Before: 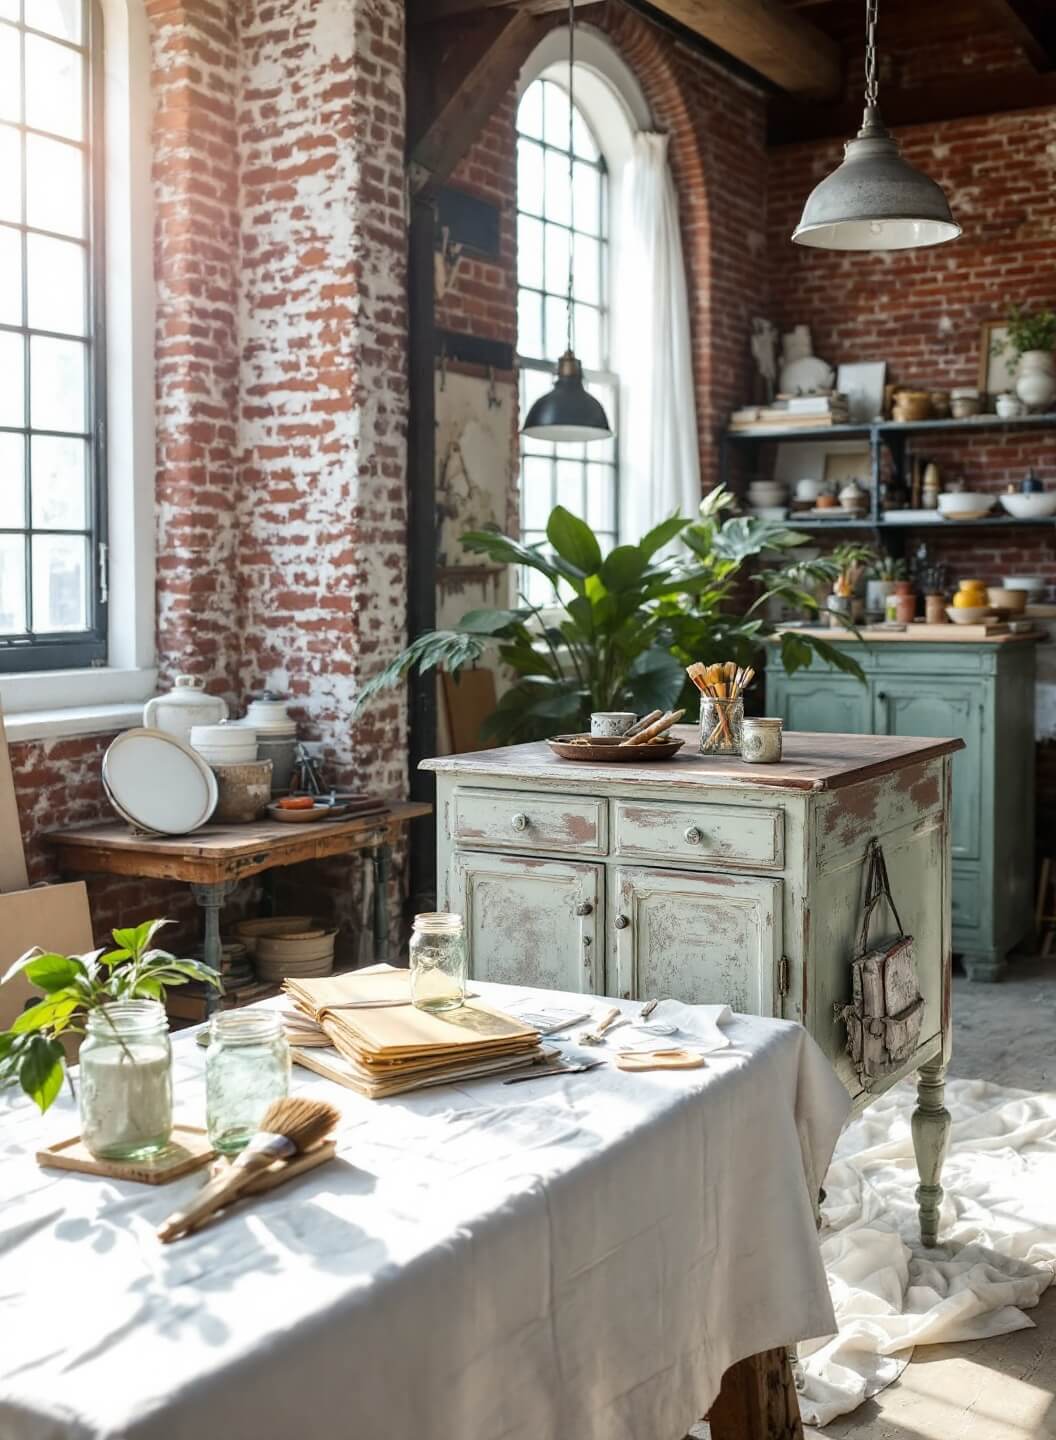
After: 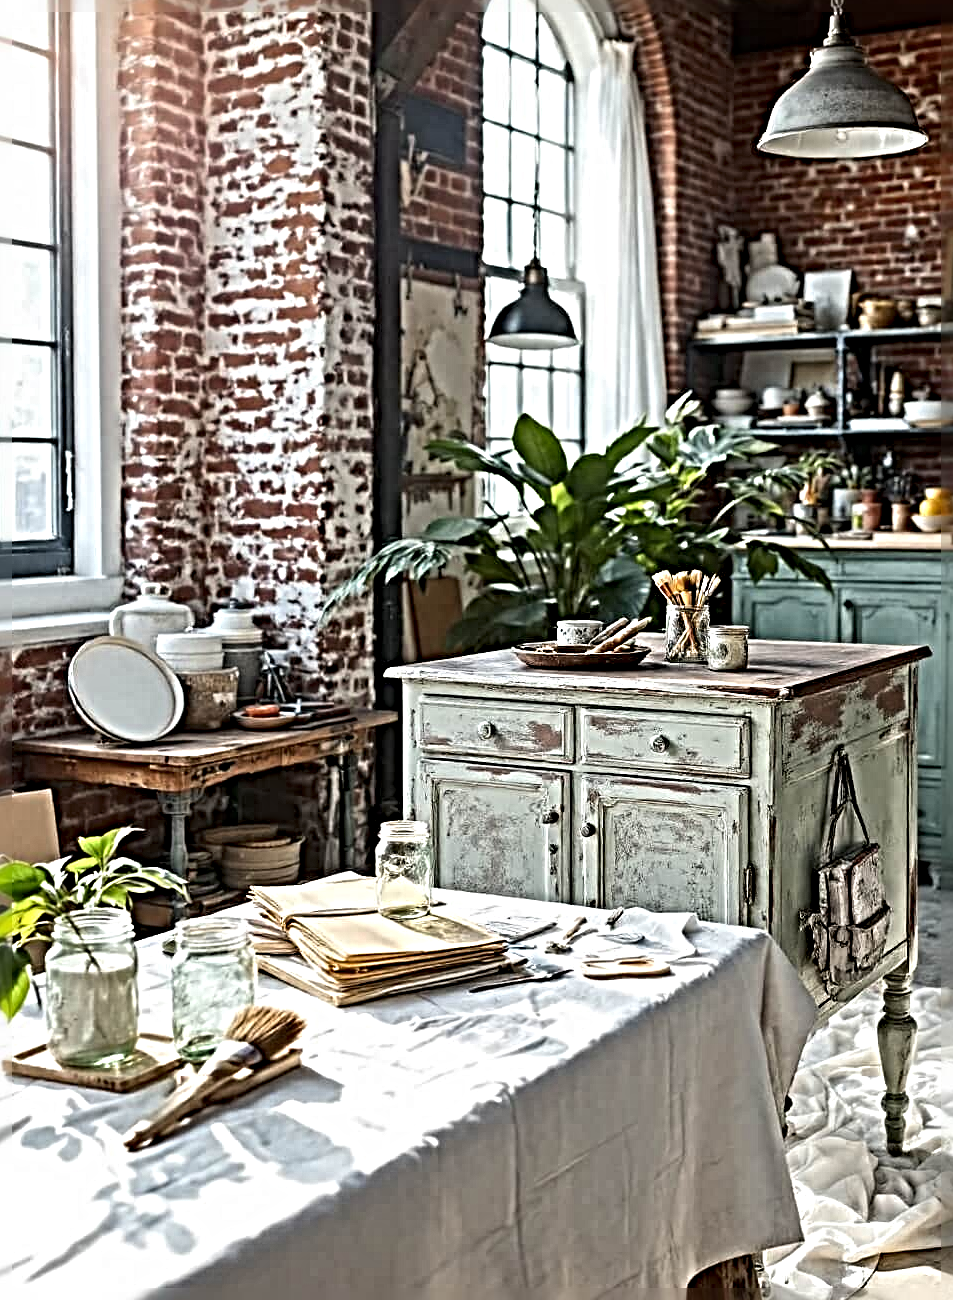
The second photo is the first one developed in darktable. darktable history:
sharpen: radius 6.3, amount 1.8, threshold 0
crop: left 3.305%, top 6.436%, right 6.389%, bottom 3.258%
